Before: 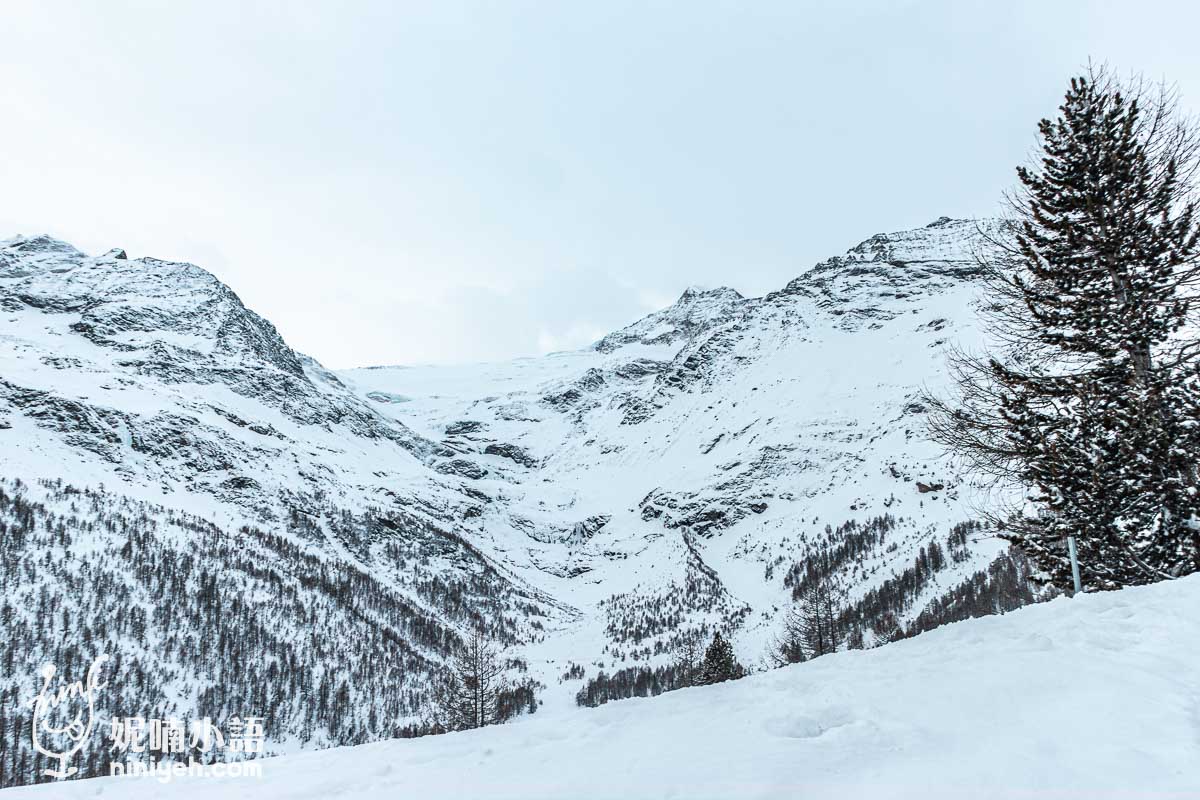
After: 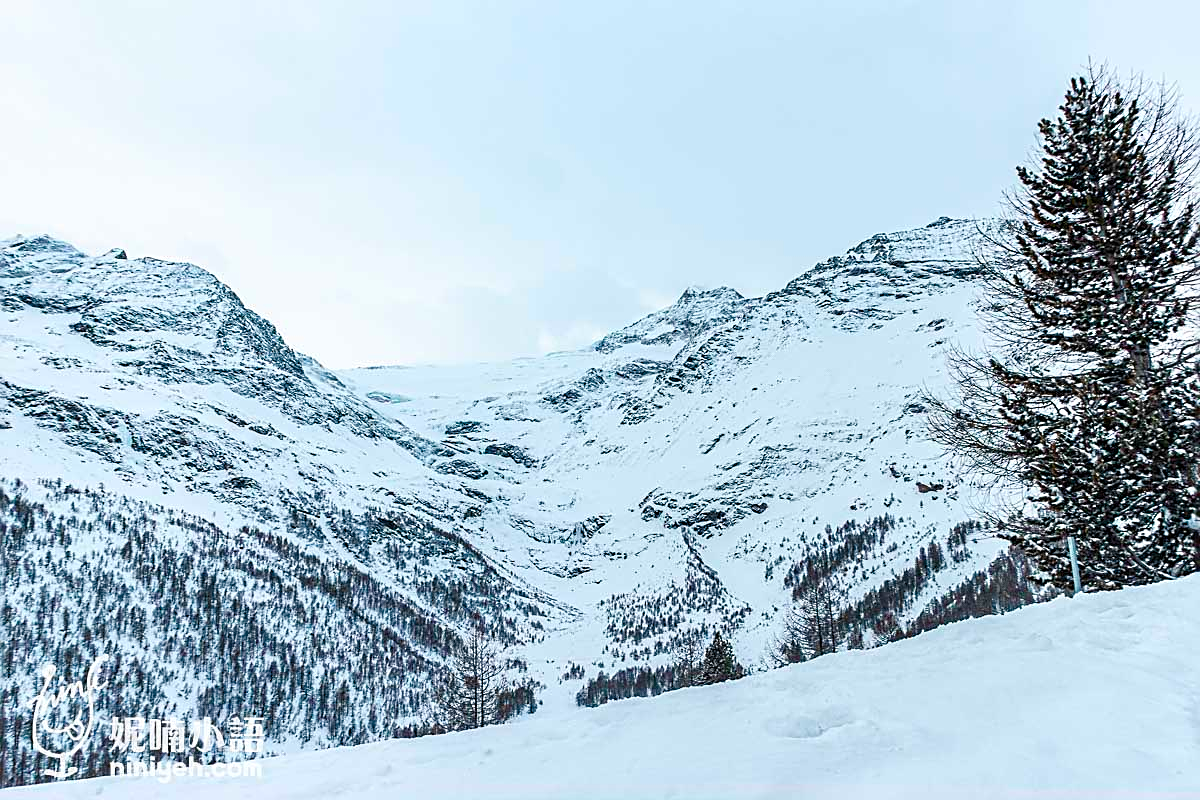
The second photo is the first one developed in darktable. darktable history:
sharpen: on, module defaults
color balance rgb: linear chroma grading › shadows 9.952%, linear chroma grading › highlights 10.504%, linear chroma grading › global chroma 14.473%, linear chroma grading › mid-tones 14.988%, perceptual saturation grading › global saturation 20%, perceptual saturation grading › highlights -25.067%, perceptual saturation grading › shadows 50.085%, global vibrance 20%
